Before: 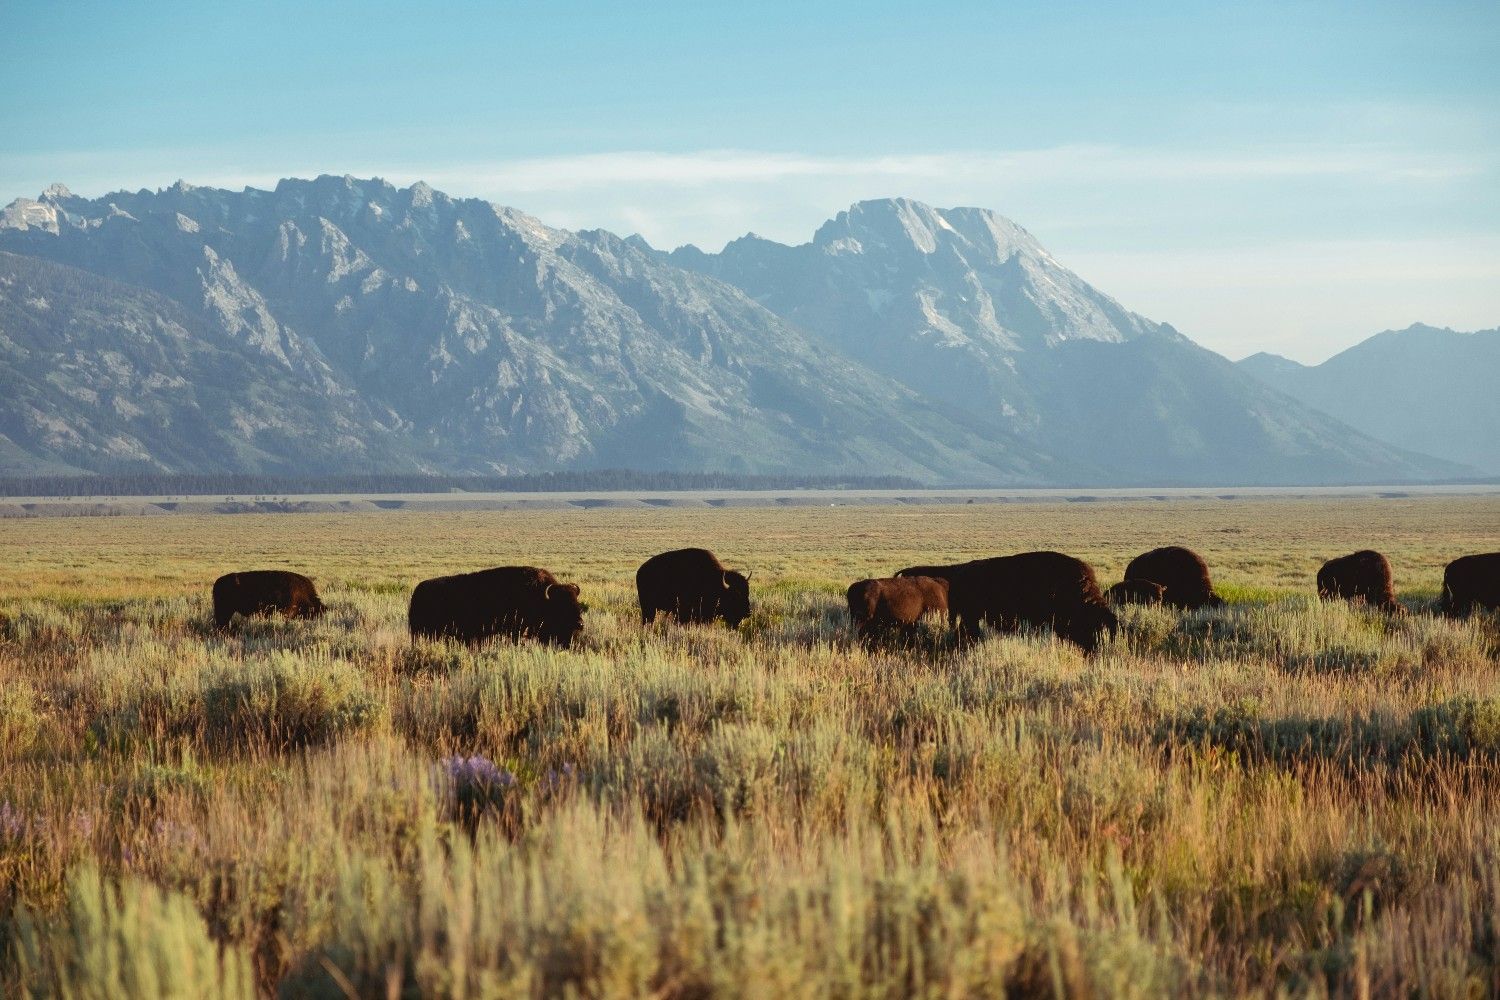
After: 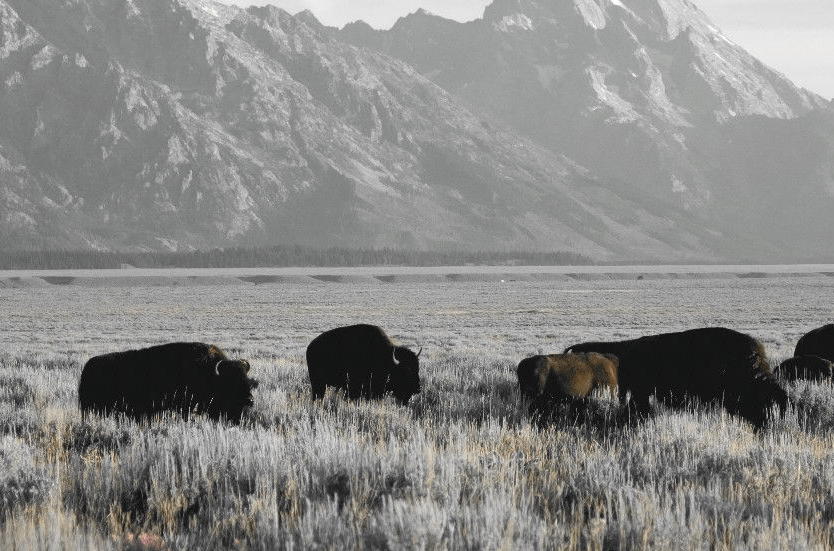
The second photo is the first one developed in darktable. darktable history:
crop and rotate: left 22.05%, top 22.494%, right 22.333%, bottom 22.385%
color zones: curves: ch0 [(0, 0.65) (0.096, 0.644) (0.221, 0.539) (0.429, 0.5) (0.571, 0.5) (0.714, 0.5) (0.857, 0.5) (1, 0.65)]; ch1 [(0, 0.5) (0.143, 0.5) (0.257, -0.002) (0.429, 0.04) (0.571, -0.001) (0.714, -0.015) (0.857, 0.024) (1, 0.5)]
color correction: highlights a* 4.87, highlights b* 24.26, shadows a* -16.06, shadows b* 3.87
exposure: compensate highlight preservation false
